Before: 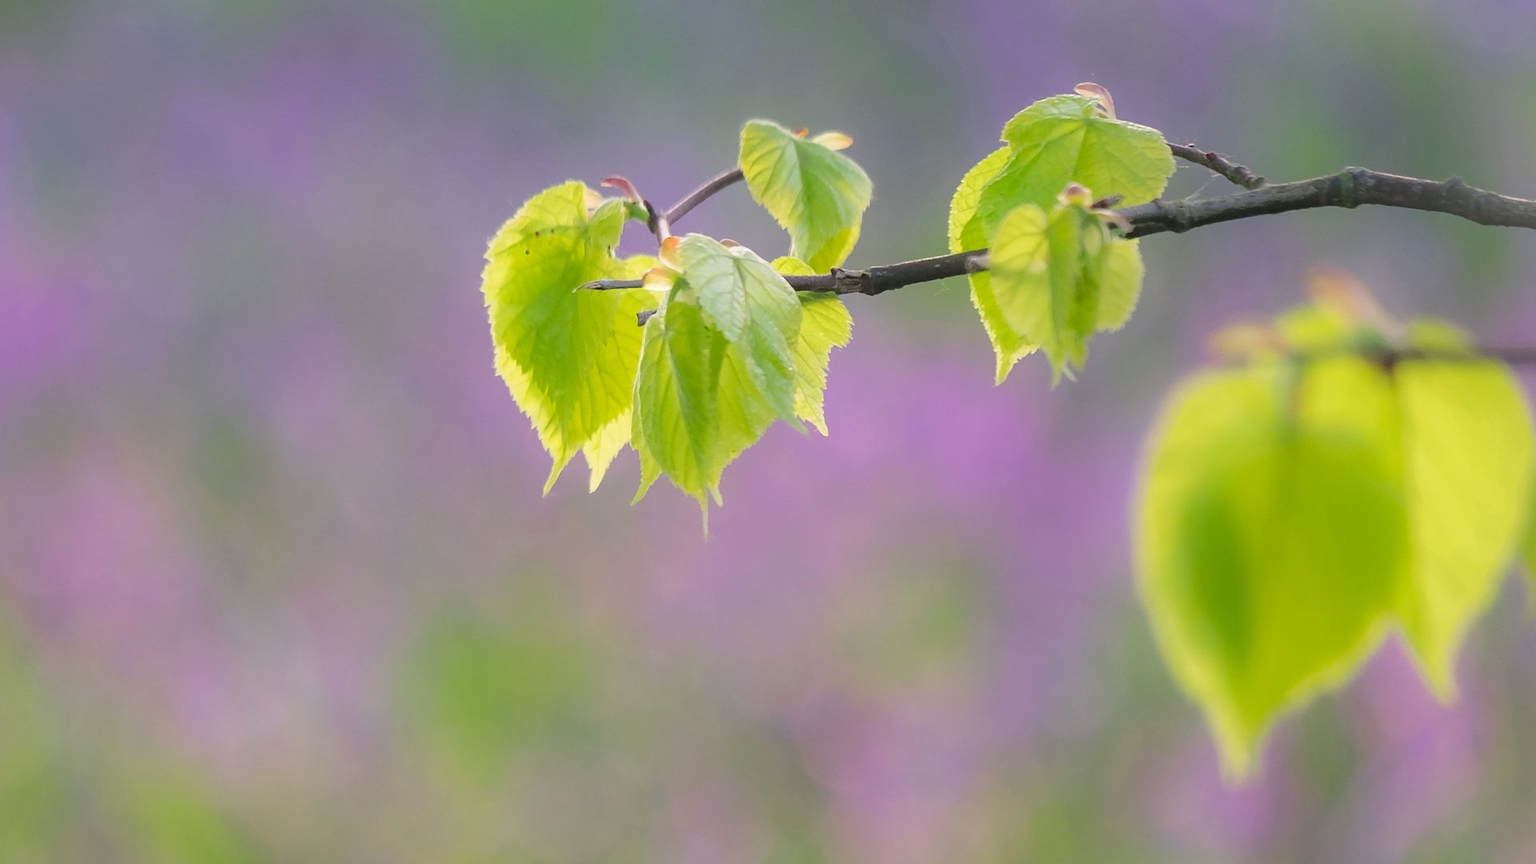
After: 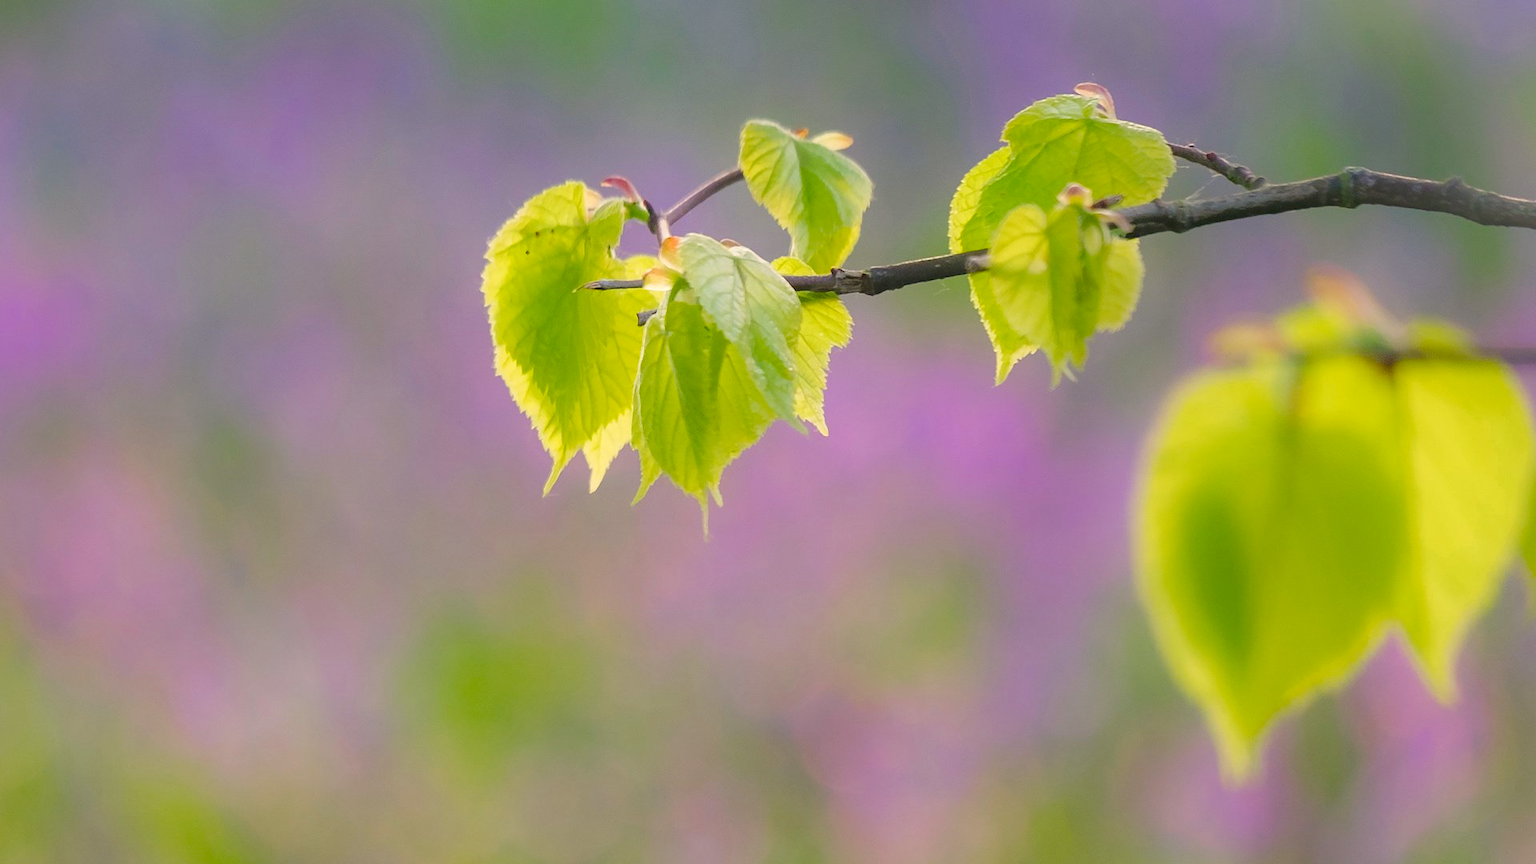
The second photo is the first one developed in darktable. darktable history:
color balance rgb: power › hue 324.63°, highlights gain › chroma 3.048%, highlights gain › hue 78.89°, perceptual saturation grading › global saturation 23.689%, perceptual saturation grading › highlights -24.032%, perceptual saturation grading › mid-tones 23.924%, perceptual saturation grading › shadows 40.625%
